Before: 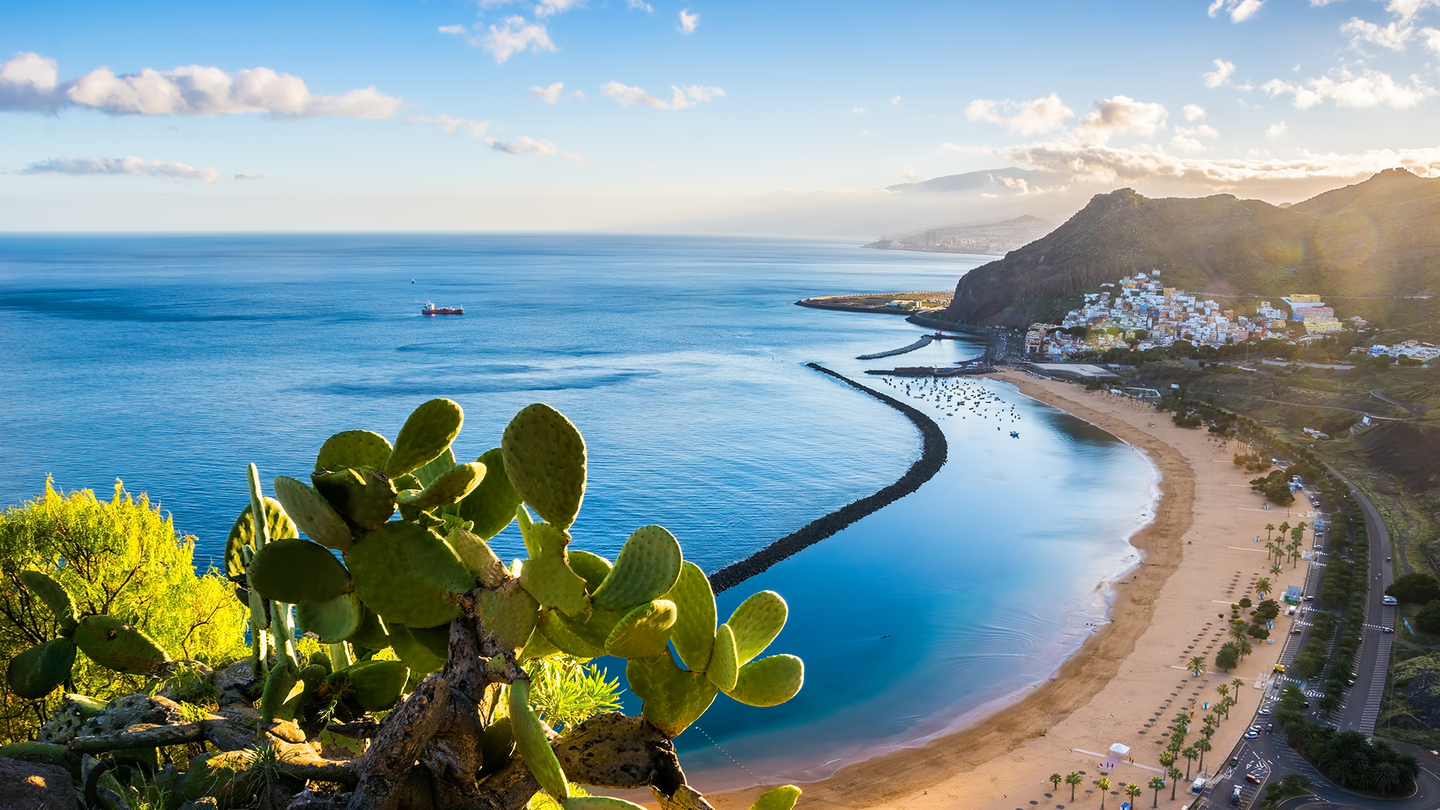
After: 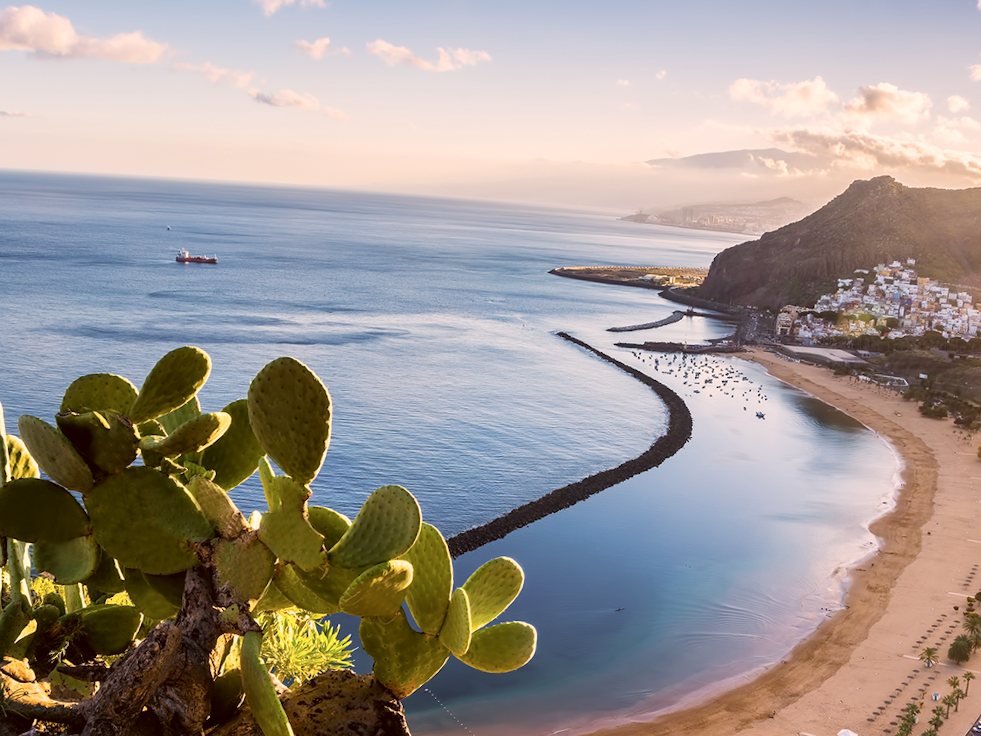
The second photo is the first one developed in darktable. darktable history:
color correction: highlights a* 10.21, highlights b* 9.79, shadows a* 8.61, shadows b* 7.88, saturation 0.8
crop and rotate: angle -3.27°, left 14.277%, top 0.028%, right 10.766%, bottom 0.028%
tone equalizer: on, module defaults
